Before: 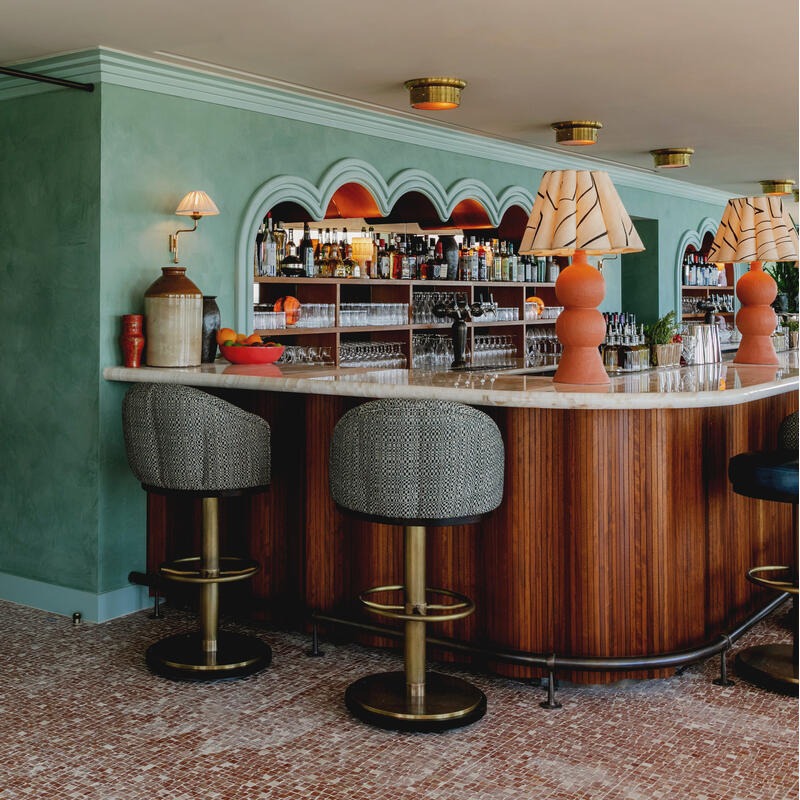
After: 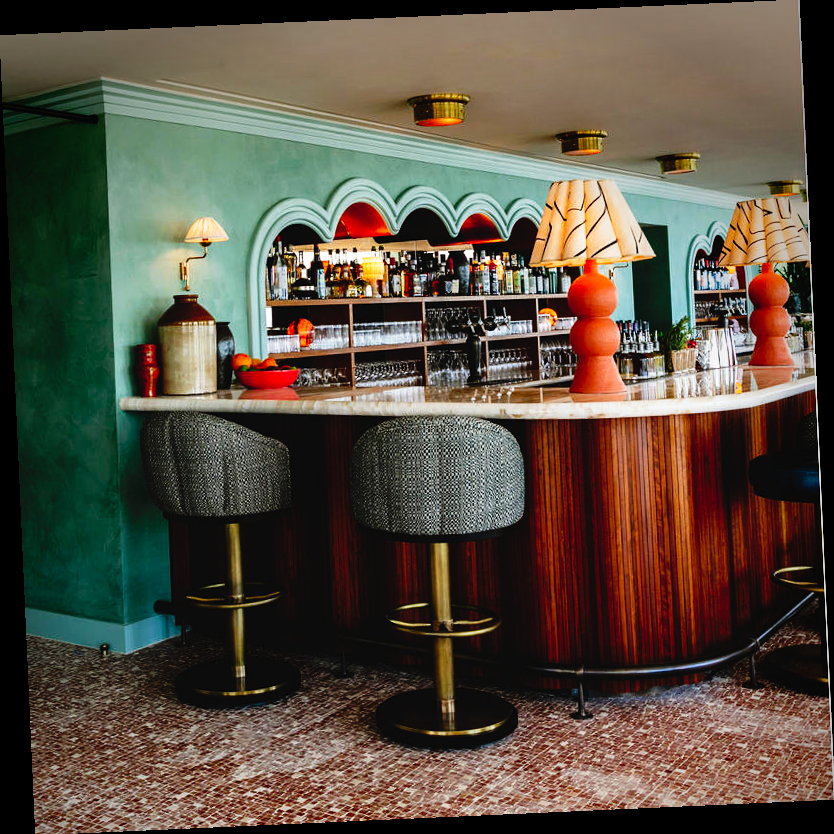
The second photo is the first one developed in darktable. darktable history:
tone equalizer: on, module defaults
rotate and perspective: rotation -2.56°, automatic cropping off
tone curve: curves: ch0 [(0, 0) (0.003, 0.03) (0.011, 0.022) (0.025, 0.018) (0.044, 0.031) (0.069, 0.035) (0.1, 0.04) (0.136, 0.046) (0.177, 0.063) (0.224, 0.087) (0.277, 0.15) (0.335, 0.252) (0.399, 0.354) (0.468, 0.475) (0.543, 0.602) (0.623, 0.73) (0.709, 0.856) (0.801, 0.945) (0.898, 0.987) (1, 1)], preserve colors none
vignetting: brightness -0.629, saturation -0.007, center (-0.028, 0.239)
